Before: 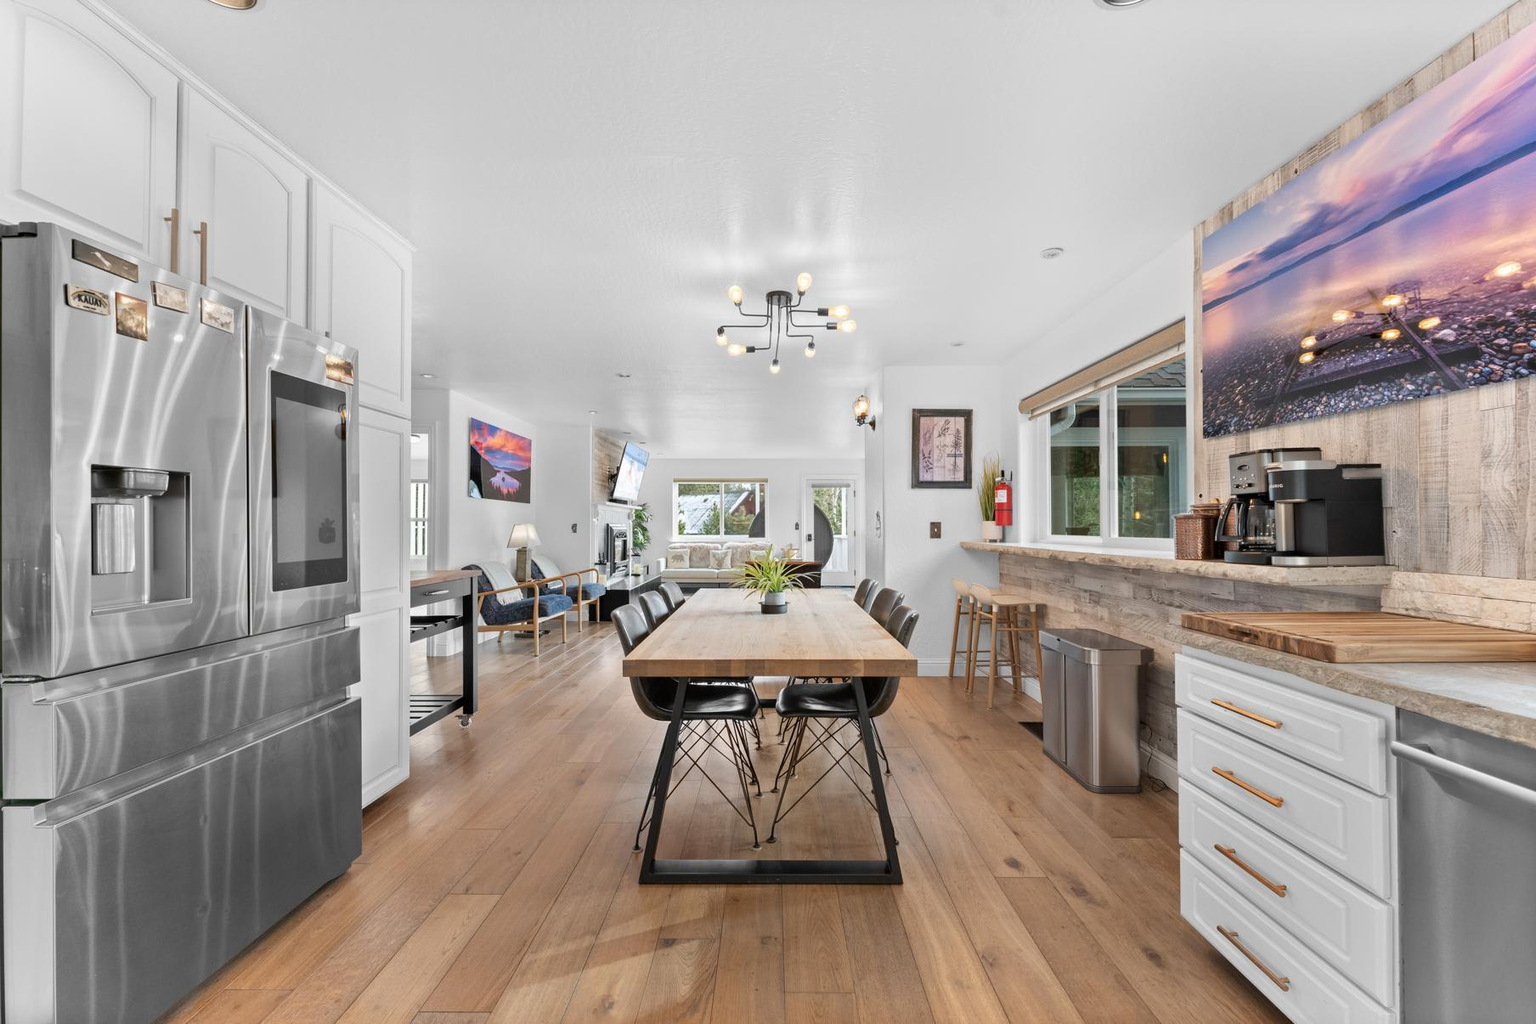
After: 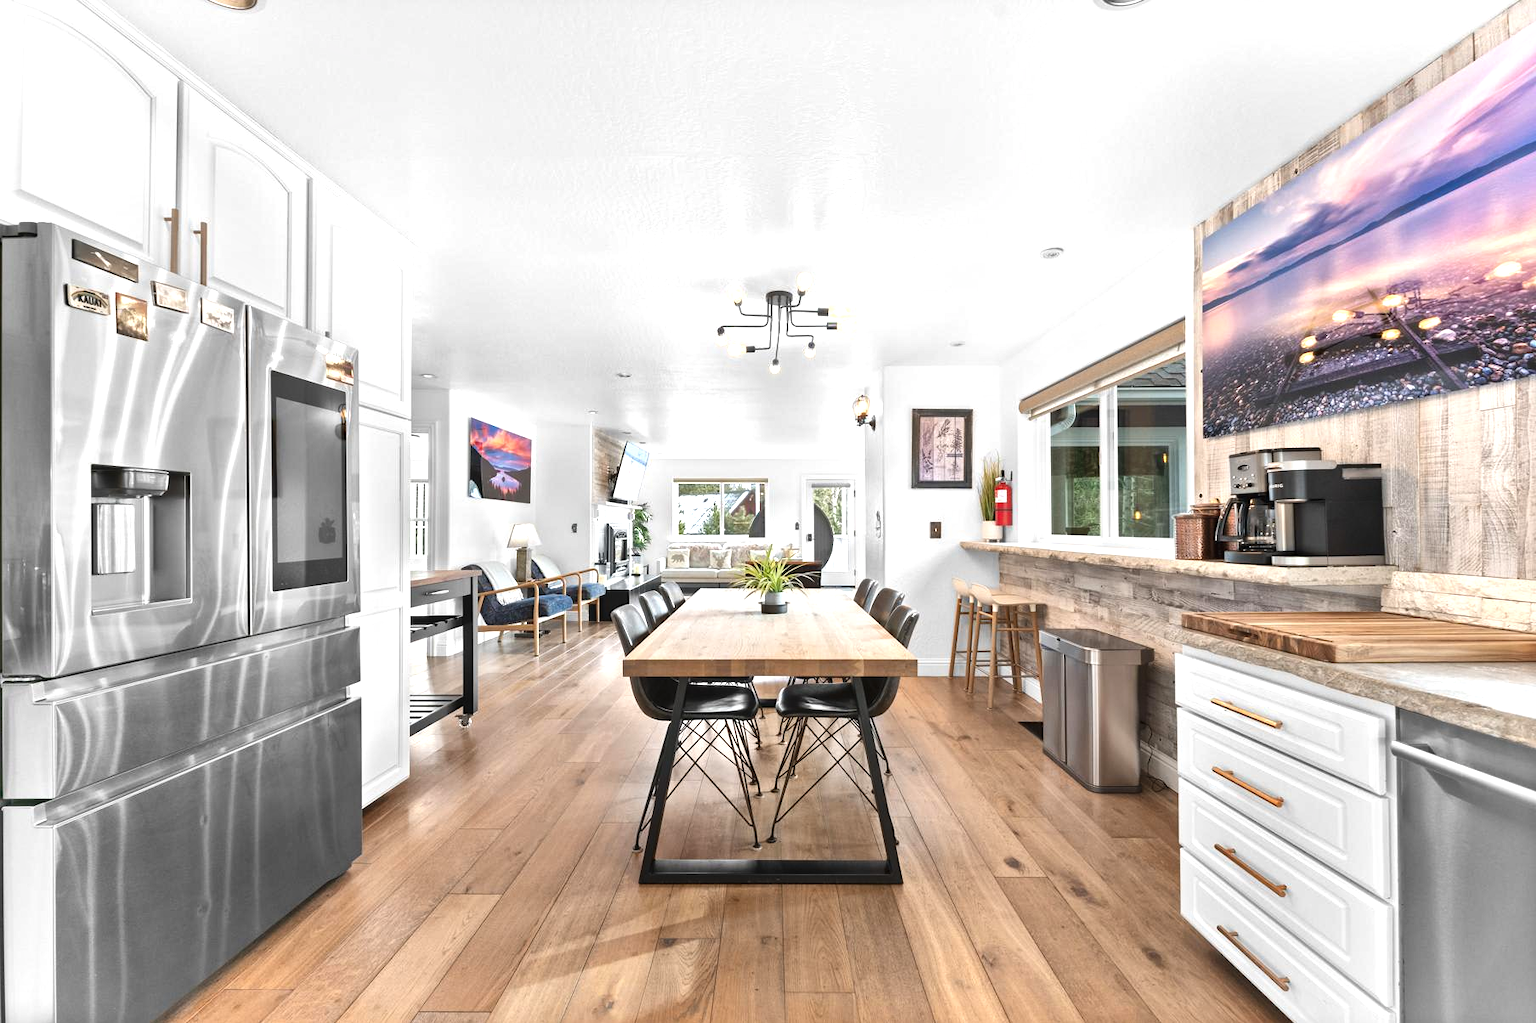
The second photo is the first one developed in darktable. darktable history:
local contrast: mode bilateral grid, contrast 25, coarseness 47, detail 151%, midtone range 0.2
exposure: black level correction -0.005, exposure 0.622 EV, compensate highlight preservation false
